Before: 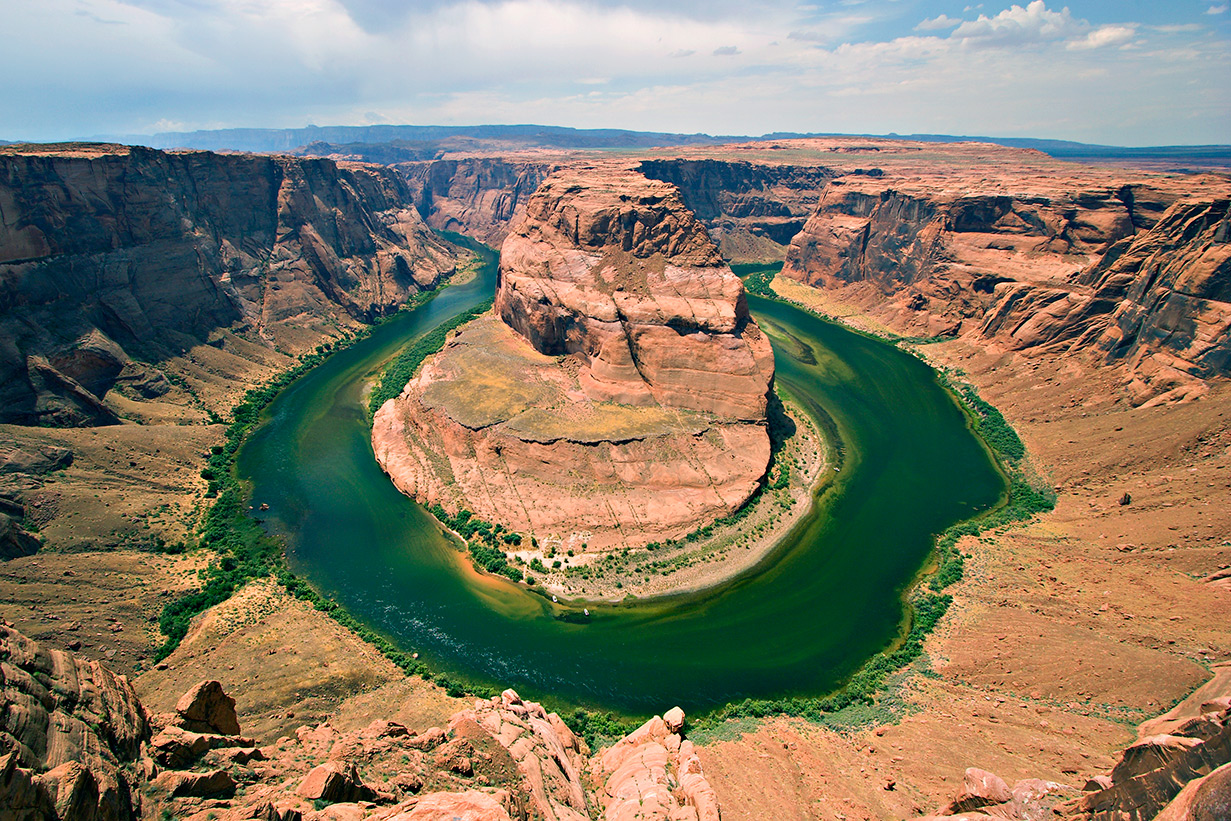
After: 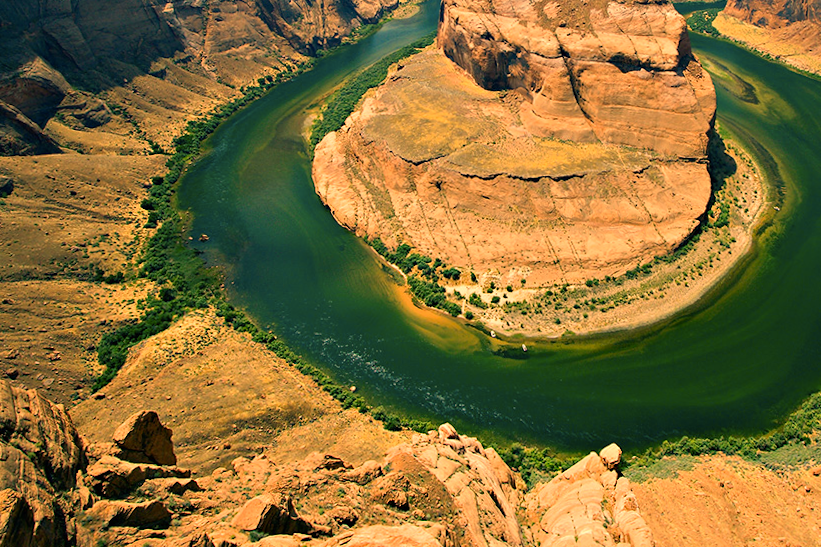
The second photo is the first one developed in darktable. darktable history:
color contrast: green-magenta contrast 0.8, blue-yellow contrast 1.1, unbound 0
crop and rotate: angle -0.82°, left 3.85%, top 31.828%, right 27.992%
white balance: red 1.138, green 0.996, blue 0.812
